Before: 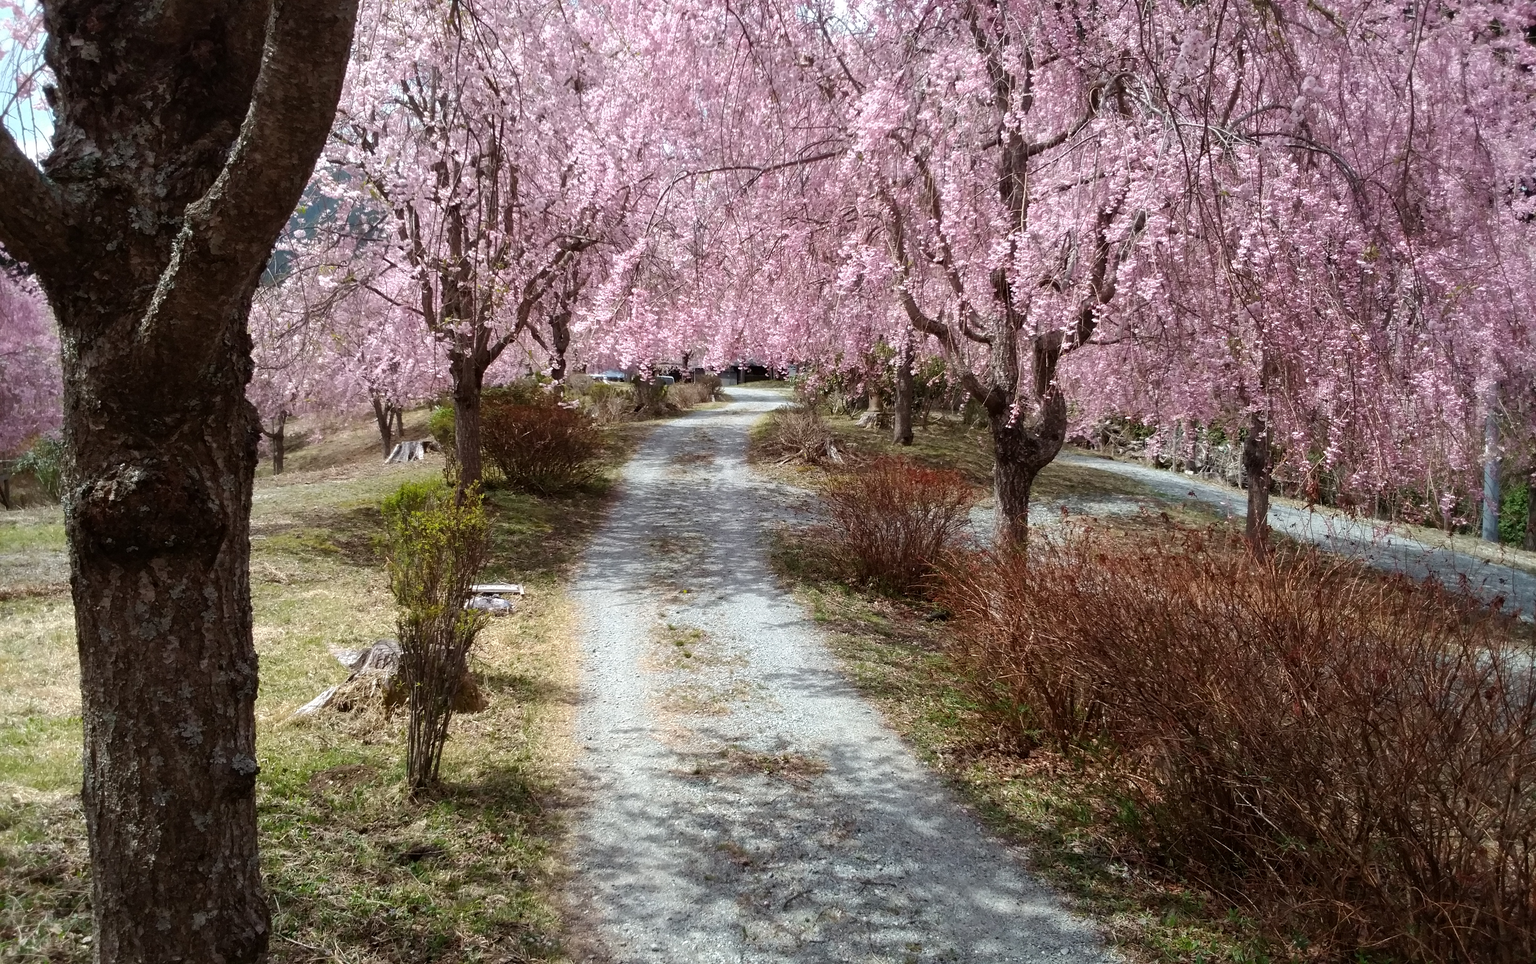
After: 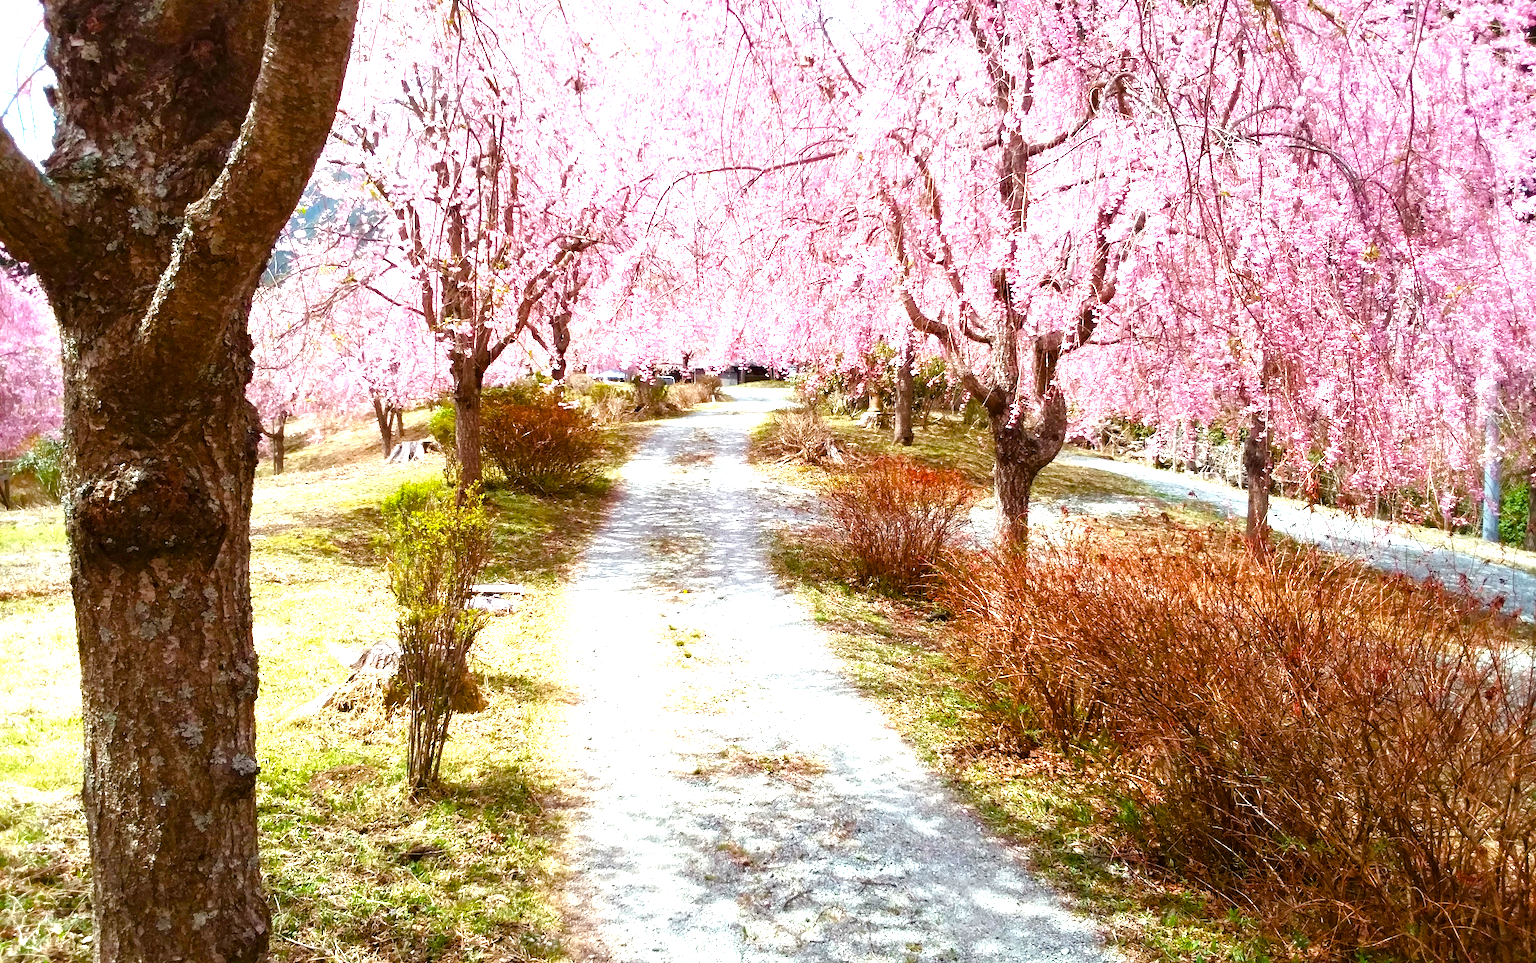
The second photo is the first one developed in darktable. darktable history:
exposure: black level correction 0, exposure 1.681 EV, compensate highlight preservation false
color balance rgb: power › chroma 0.681%, power › hue 60°, perceptual saturation grading › global saturation 38.79%, perceptual saturation grading › highlights -25.05%, perceptual saturation grading › mid-tones 34.594%, perceptual saturation grading › shadows 35.019%, global vibrance 20%
